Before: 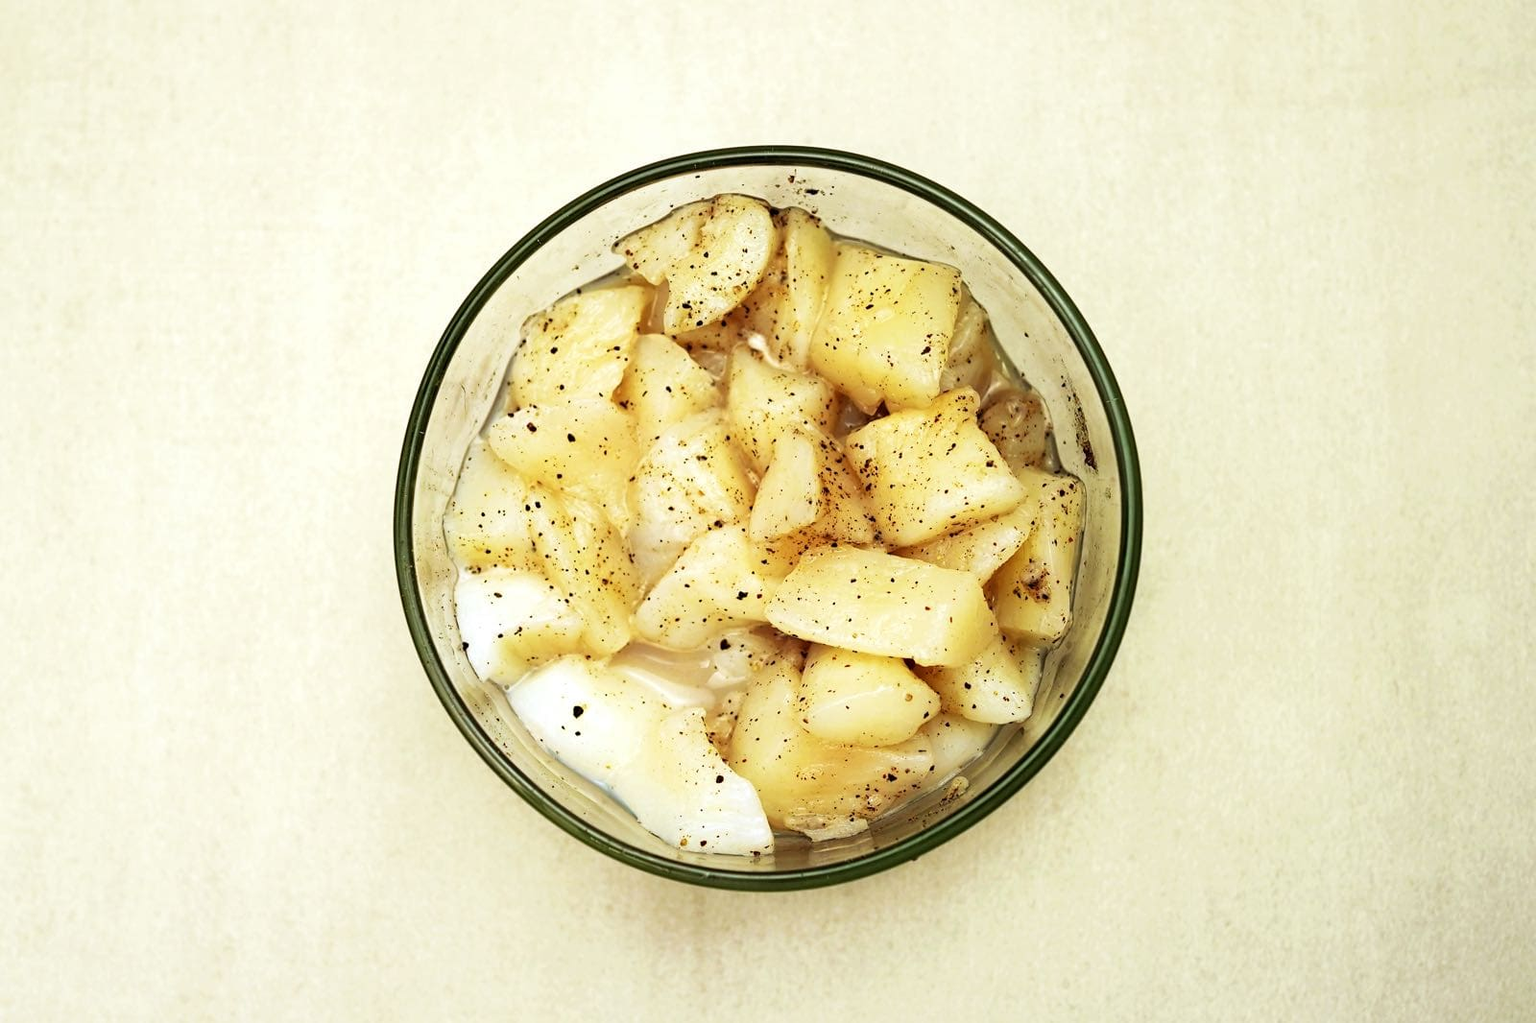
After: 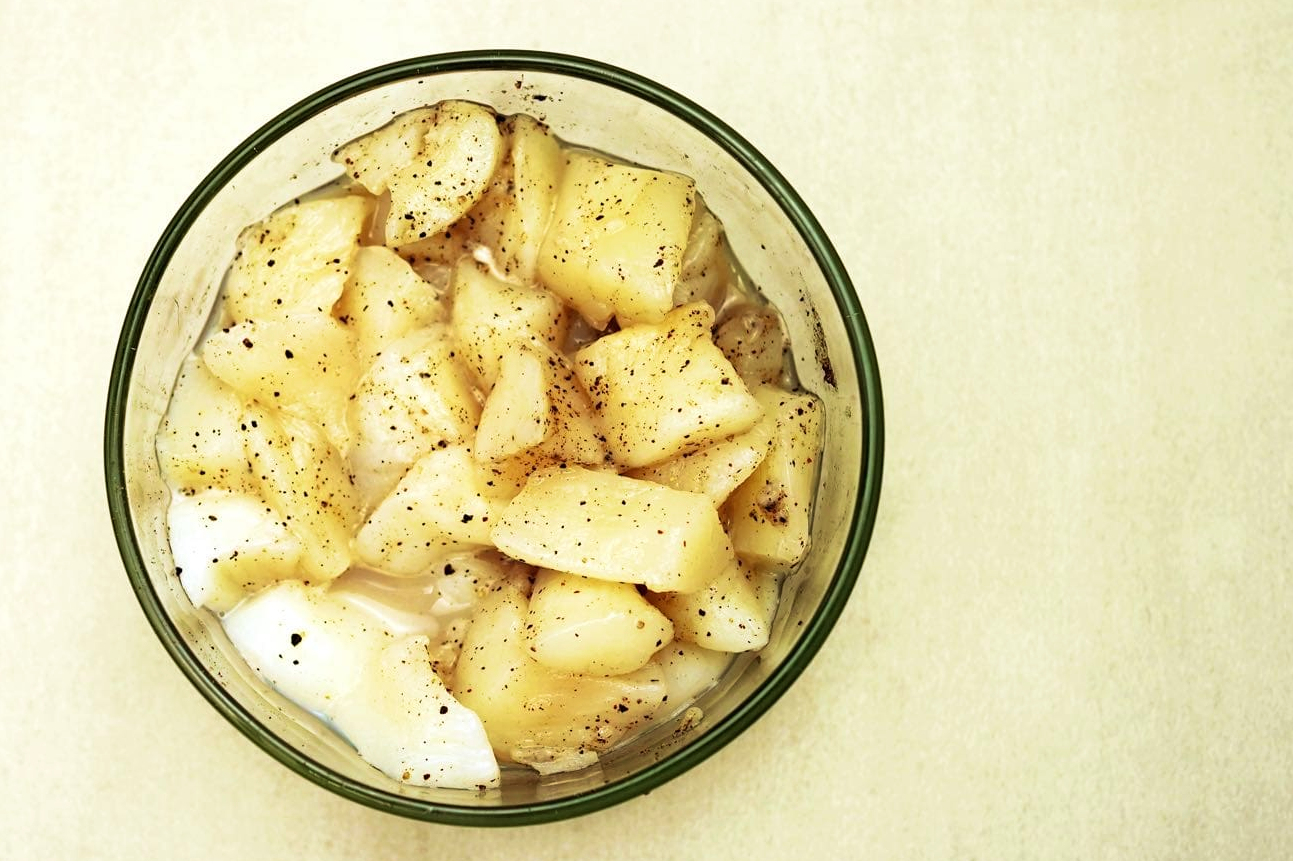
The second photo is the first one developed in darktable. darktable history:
crop: left 19.159%, top 9.58%, bottom 9.58%
velvia: on, module defaults
